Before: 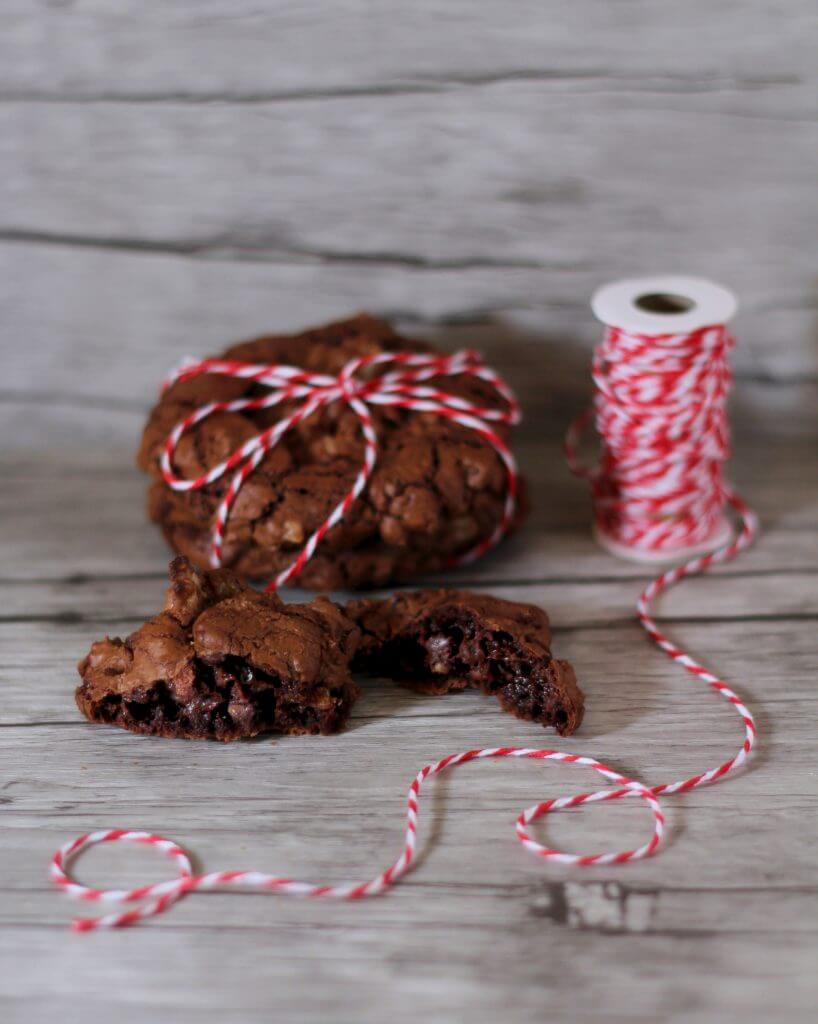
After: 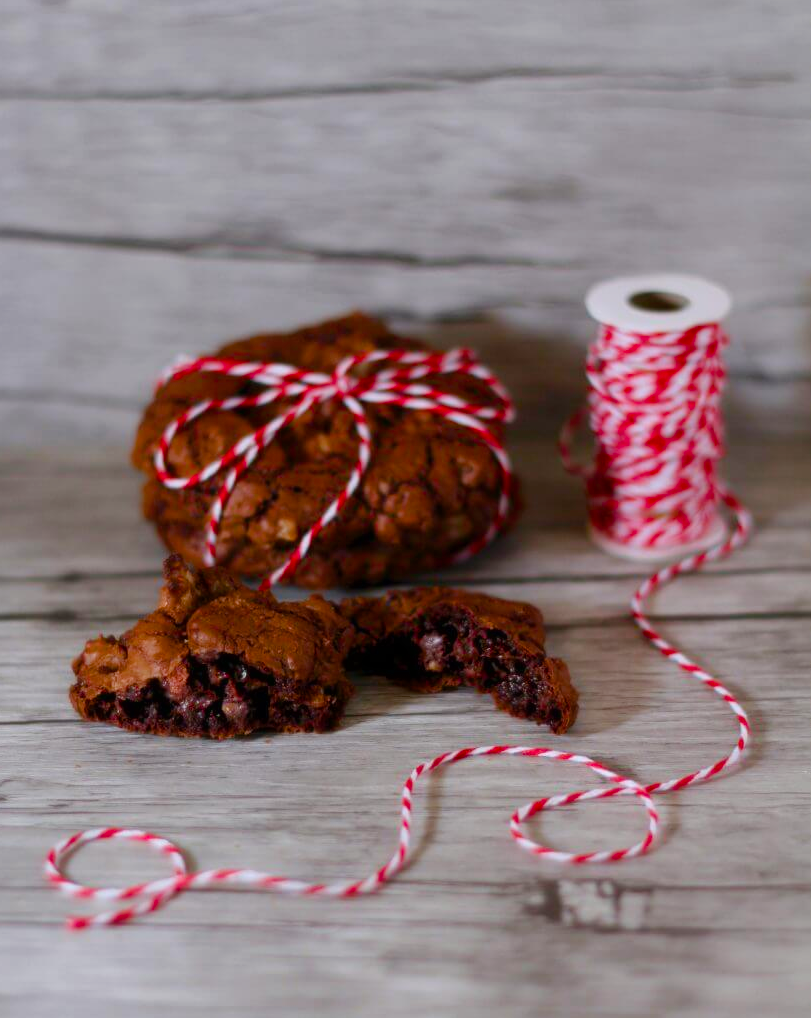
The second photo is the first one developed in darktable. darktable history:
color balance rgb: linear chroma grading › shadows -1.984%, linear chroma grading › highlights -13.993%, linear chroma grading › global chroma -9.491%, linear chroma grading › mid-tones -10.22%, perceptual saturation grading › global saturation 39.528%, perceptual saturation grading › highlights -25.29%, perceptual saturation grading › mid-tones 34.309%, perceptual saturation grading › shadows 35.908%, global vibrance 20%
crop and rotate: left 0.774%, top 0.228%, bottom 0.339%
contrast equalizer: octaves 7, y [[0.502, 0.505, 0.512, 0.529, 0.564, 0.588], [0.5 ×6], [0.502, 0.505, 0.512, 0.529, 0.564, 0.588], [0, 0.001, 0.001, 0.004, 0.008, 0.011], [0, 0.001, 0.001, 0.004, 0.008, 0.011]], mix -0.315
